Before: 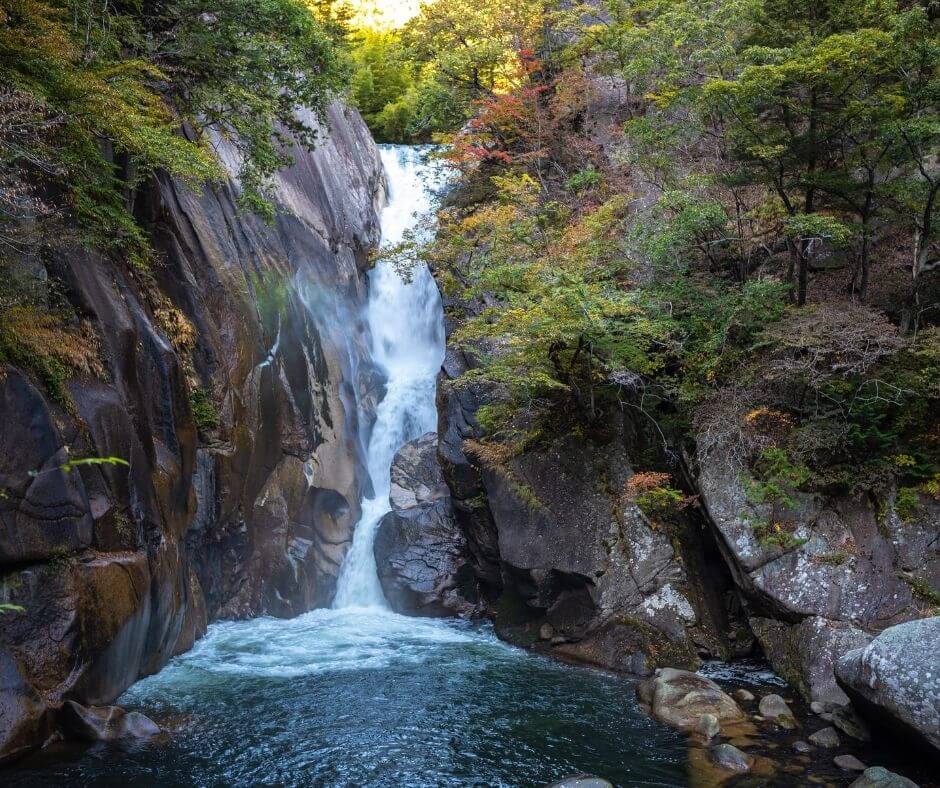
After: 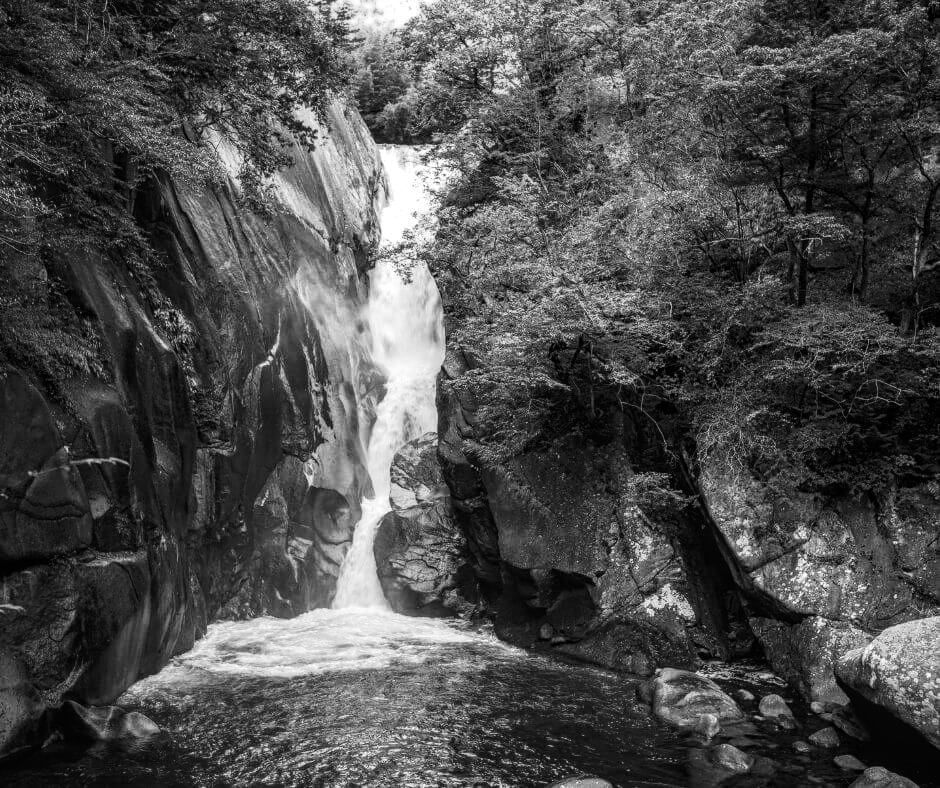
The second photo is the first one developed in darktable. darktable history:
local contrast: on, module defaults
color calibration: output gray [0.246, 0.254, 0.501, 0], illuminant Planckian (black body), adaptation linear Bradford (ICC v4), x 0.365, y 0.366, temperature 4416.25 K, gamut compression 1.72
tone curve: curves: ch0 [(0, 0) (0.003, 0.023) (0.011, 0.024) (0.025, 0.026) (0.044, 0.035) (0.069, 0.05) (0.1, 0.071) (0.136, 0.098) (0.177, 0.135) (0.224, 0.172) (0.277, 0.227) (0.335, 0.296) (0.399, 0.372) (0.468, 0.462) (0.543, 0.58) (0.623, 0.697) (0.709, 0.789) (0.801, 0.86) (0.898, 0.918) (1, 1)], color space Lab, independent channels, preserve colors none
exposure: exposure 0.127 EV, compensate highlight preservation false
